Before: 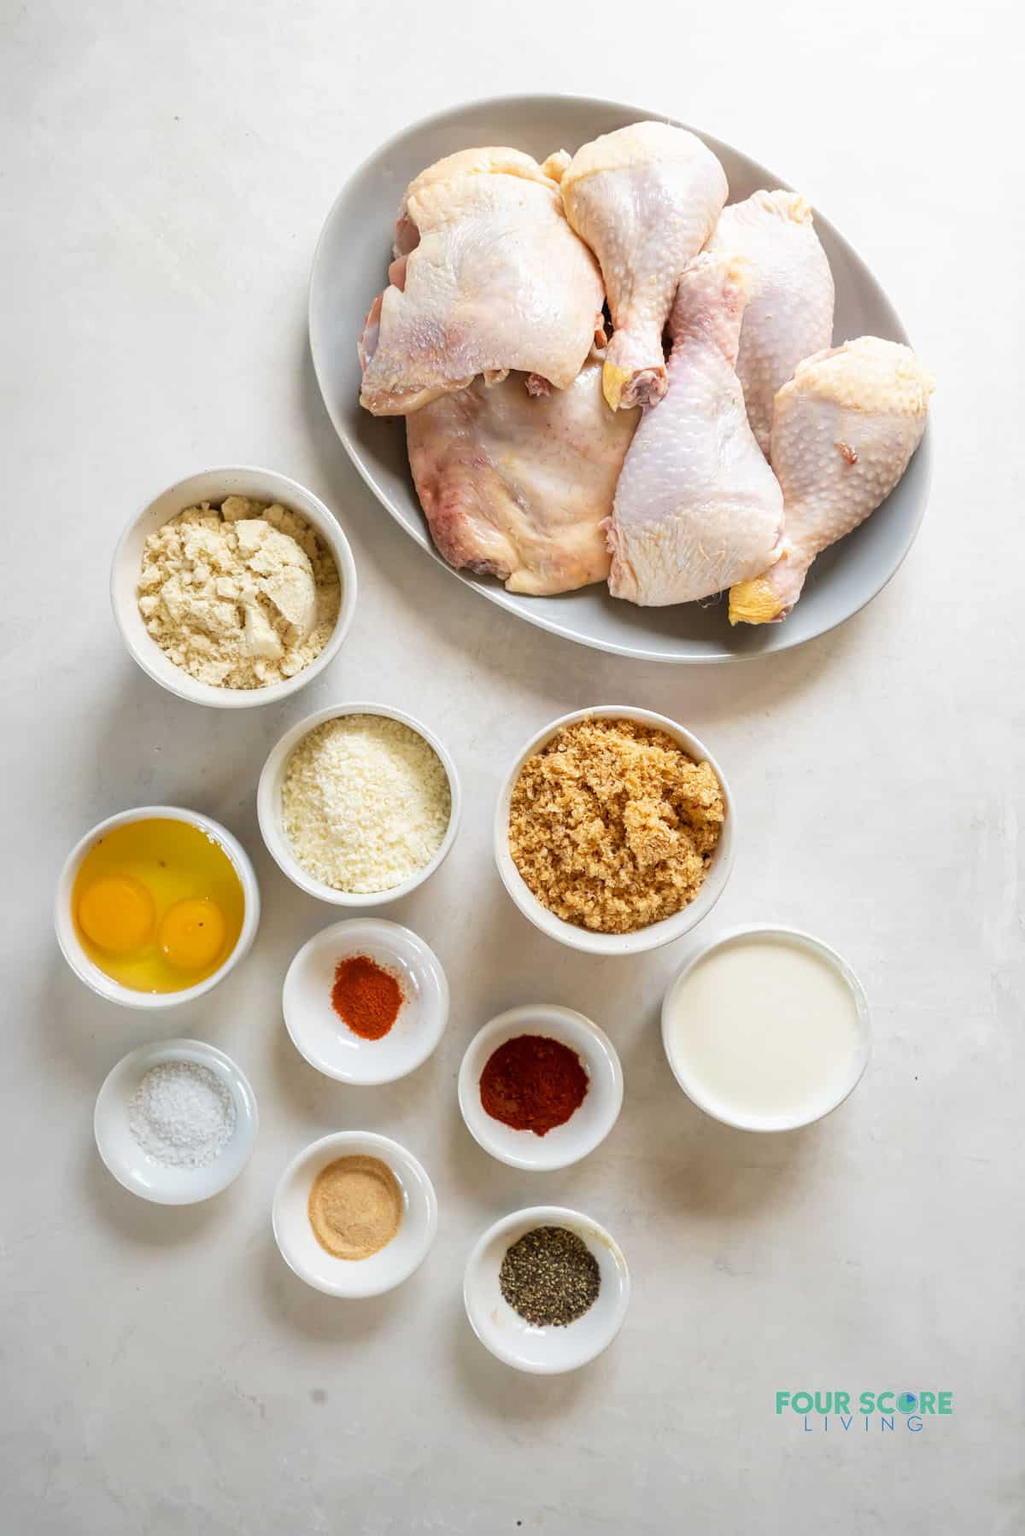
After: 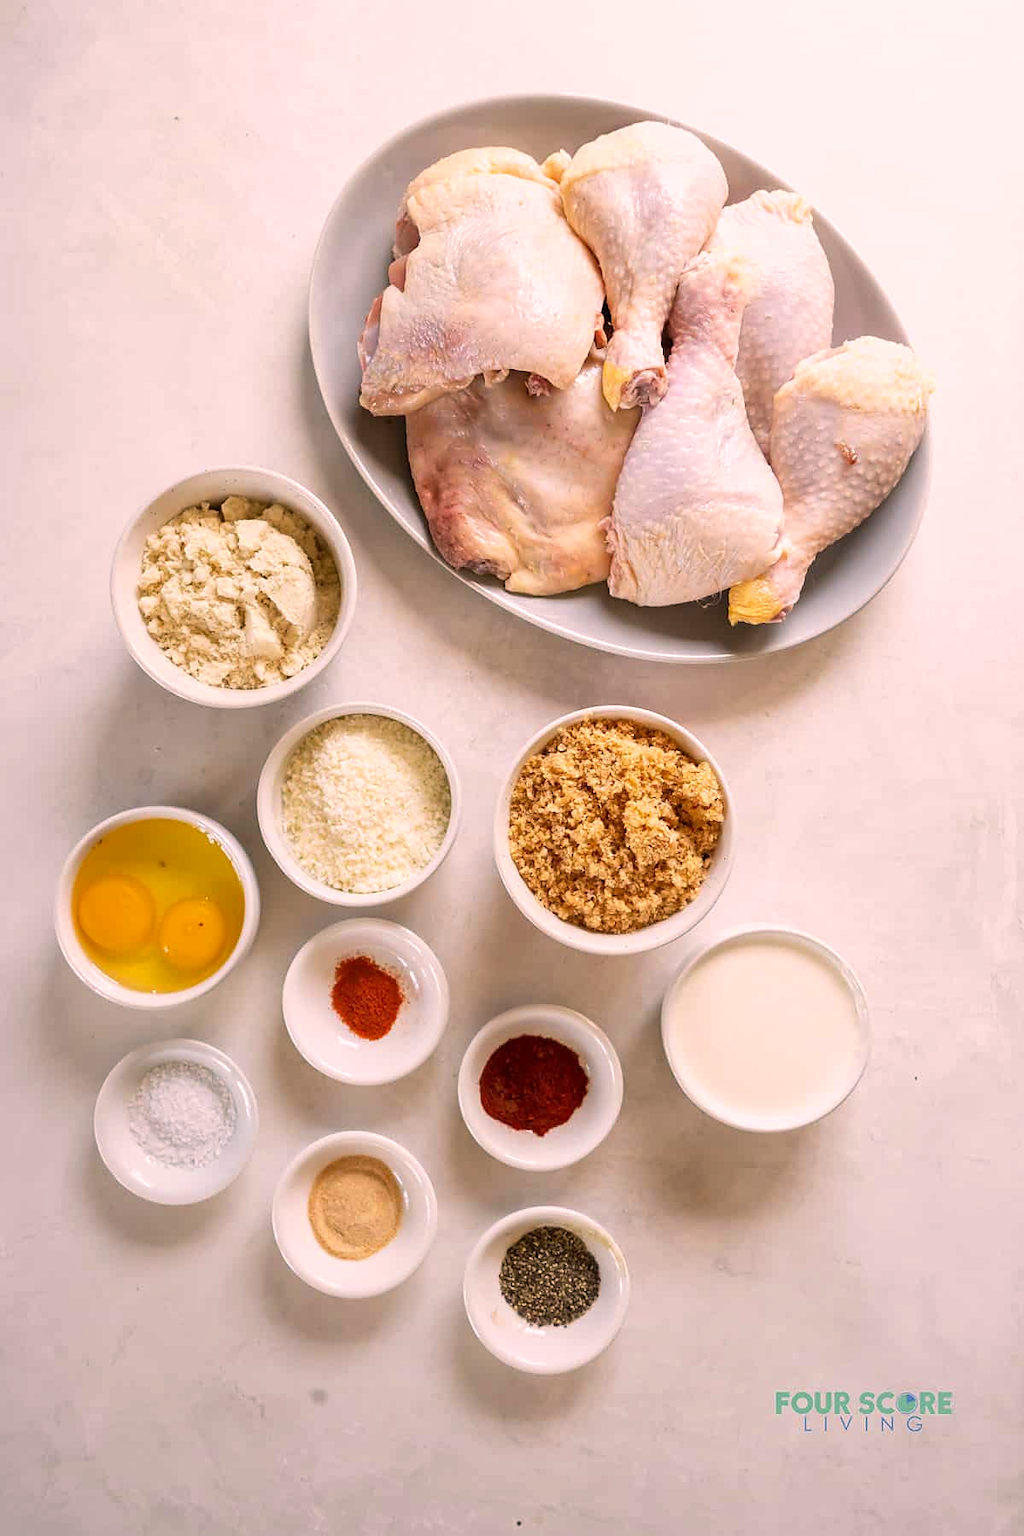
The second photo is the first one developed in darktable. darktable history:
local contrast: mode bilateral grid, contrast 10, coarseness 25, detail 115%, midtone range 0.2
tone equalizer: on, module defaults
color correction: highlights a* 12.23, highlights b* 5.41
sharpen: radius 1.458, amount 0.398, threshold 1.271
